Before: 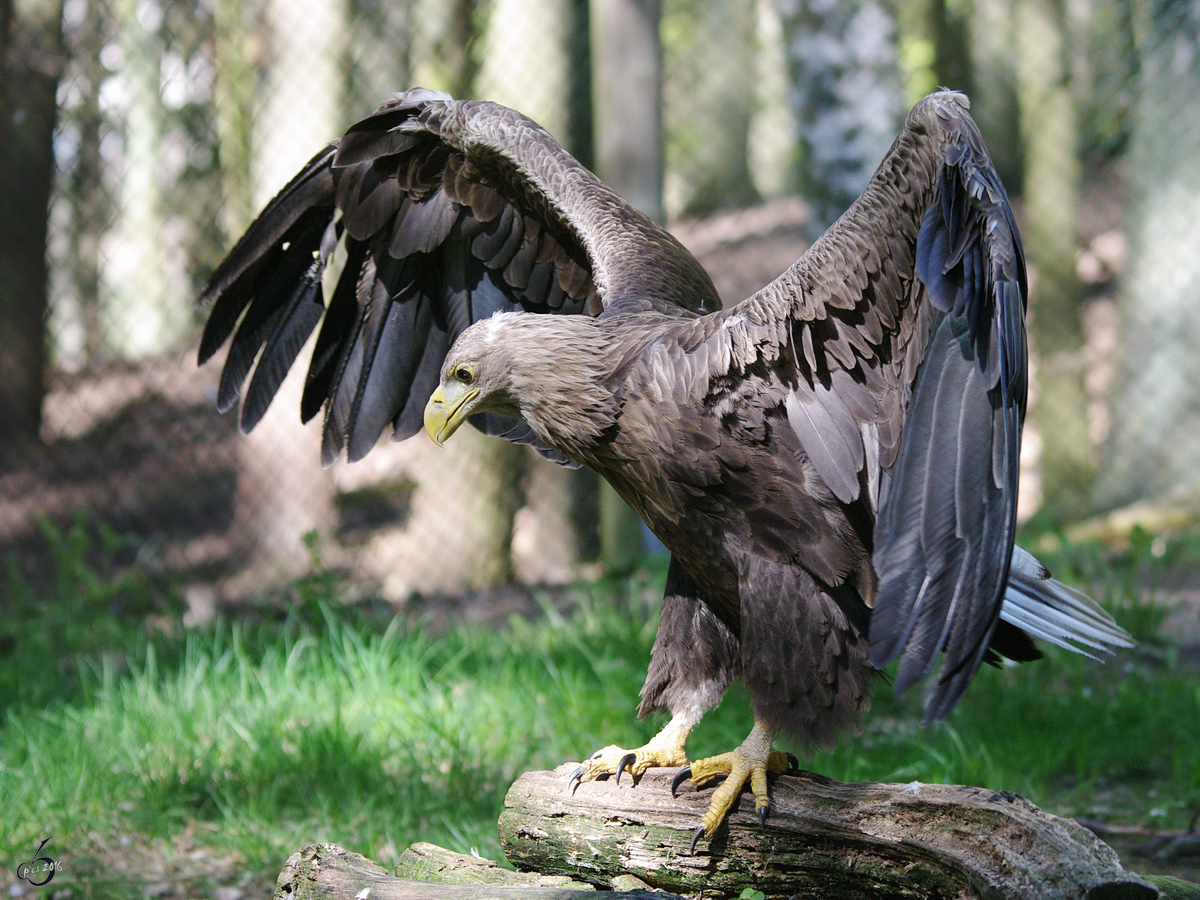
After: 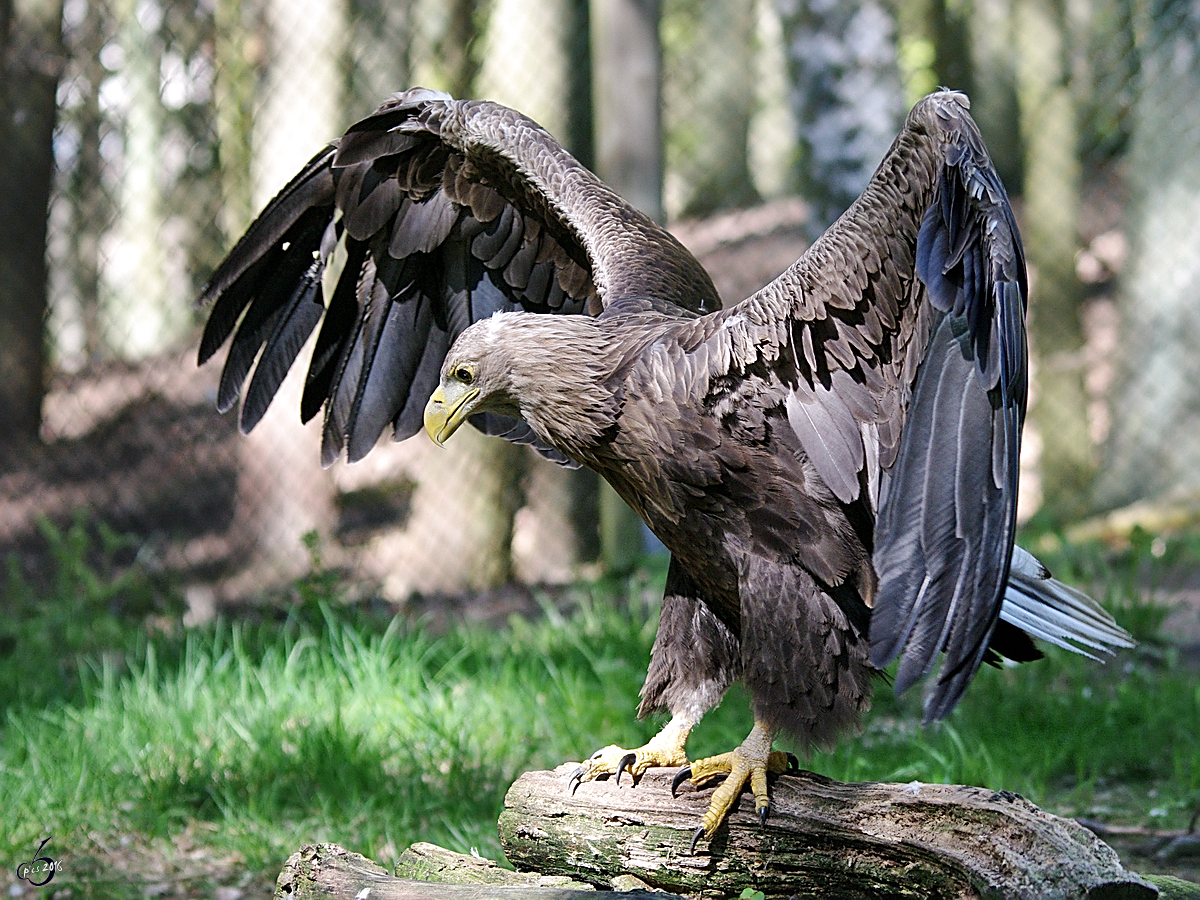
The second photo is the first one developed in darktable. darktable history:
local contrast: mode bilateral grid, contrast 20, coarseness 51, detail 130%, midtone range 0.2
sharpen: amount 0.745
shadows and highlights: low approximation 0.01, soften with gaussian
